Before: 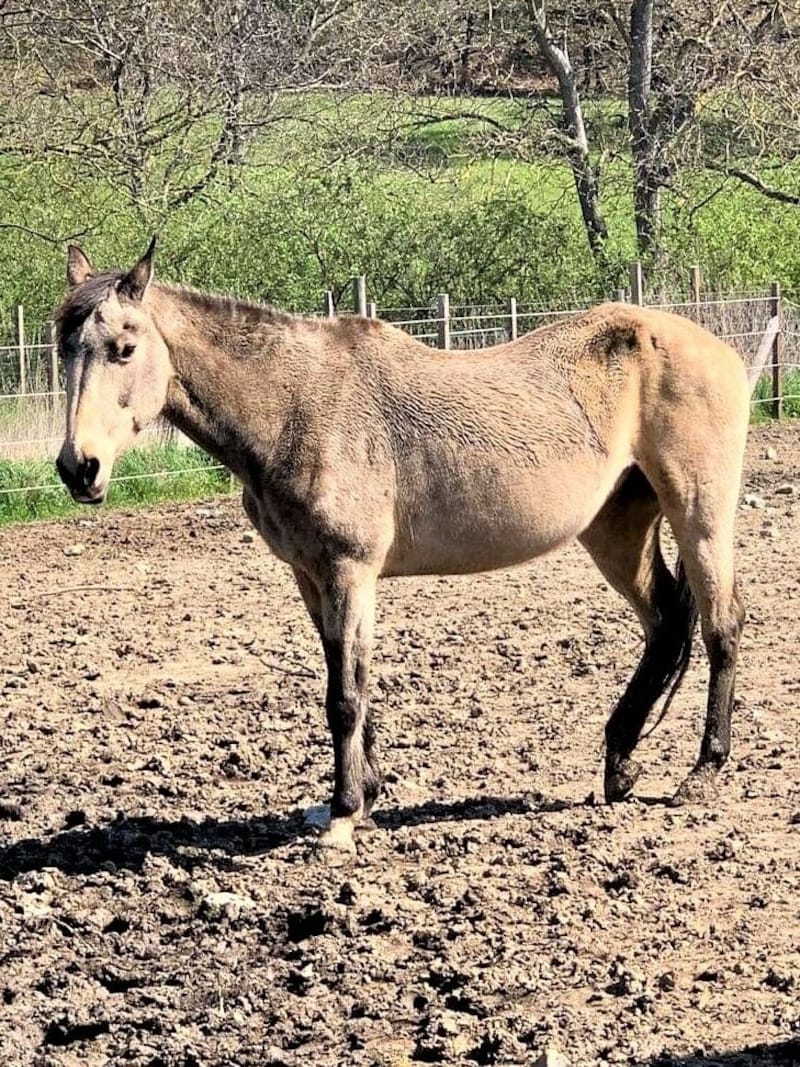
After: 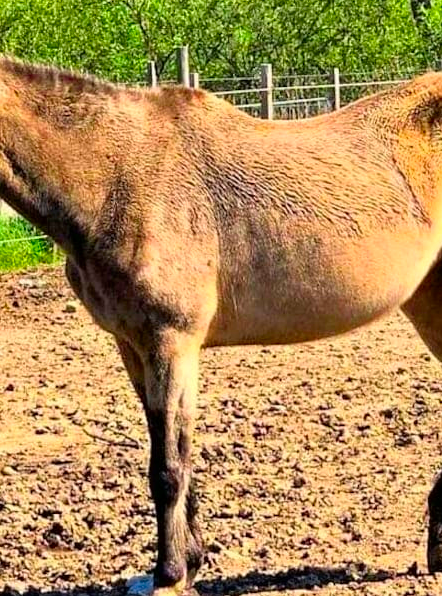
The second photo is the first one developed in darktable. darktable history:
crop and rotate: left 22.15%, top 21.616%, right 22.567%, bottom 22.488%
color correction: highlights b* 0.021, saturation 2.16
